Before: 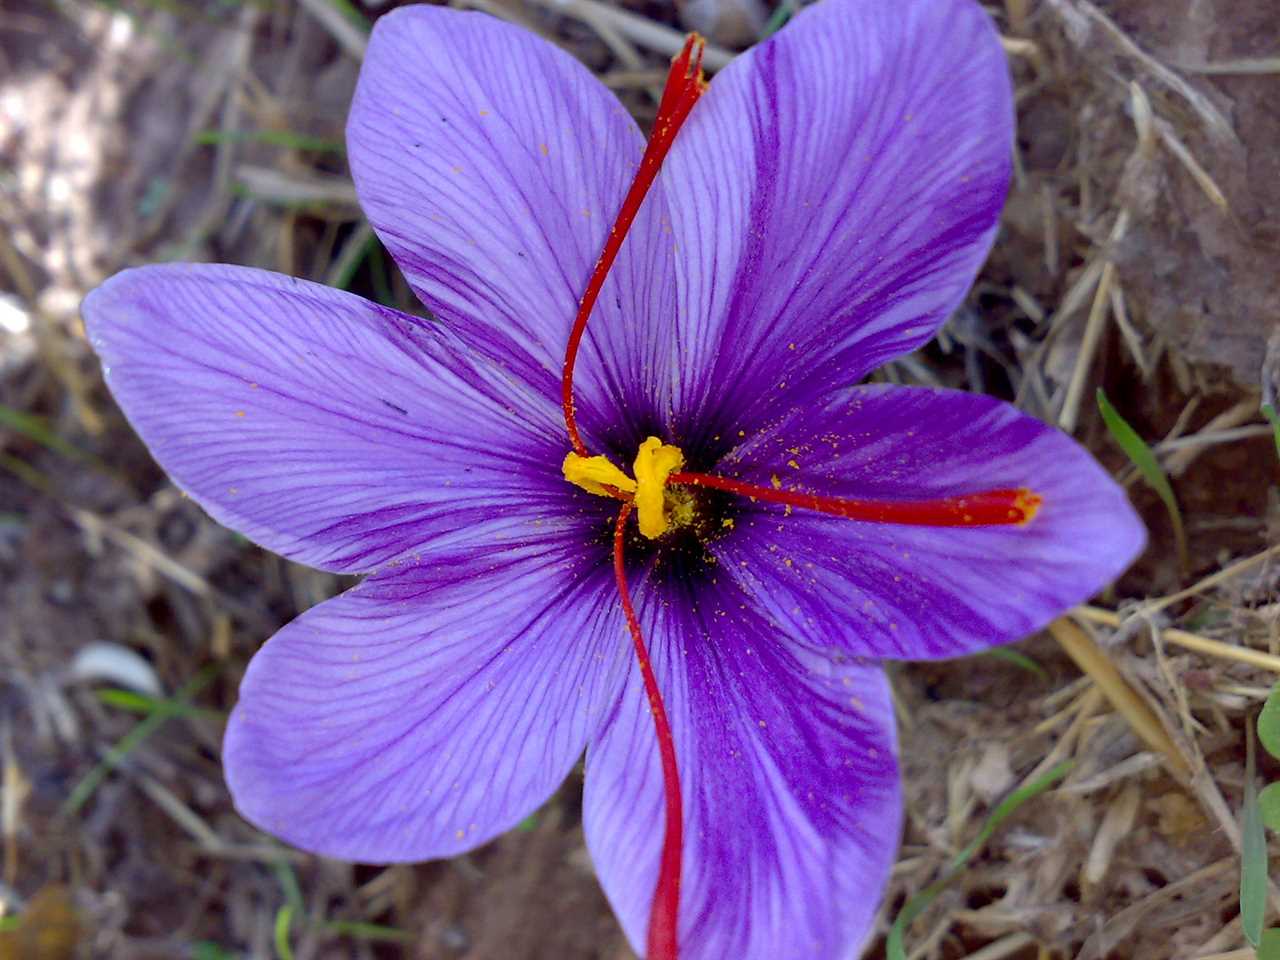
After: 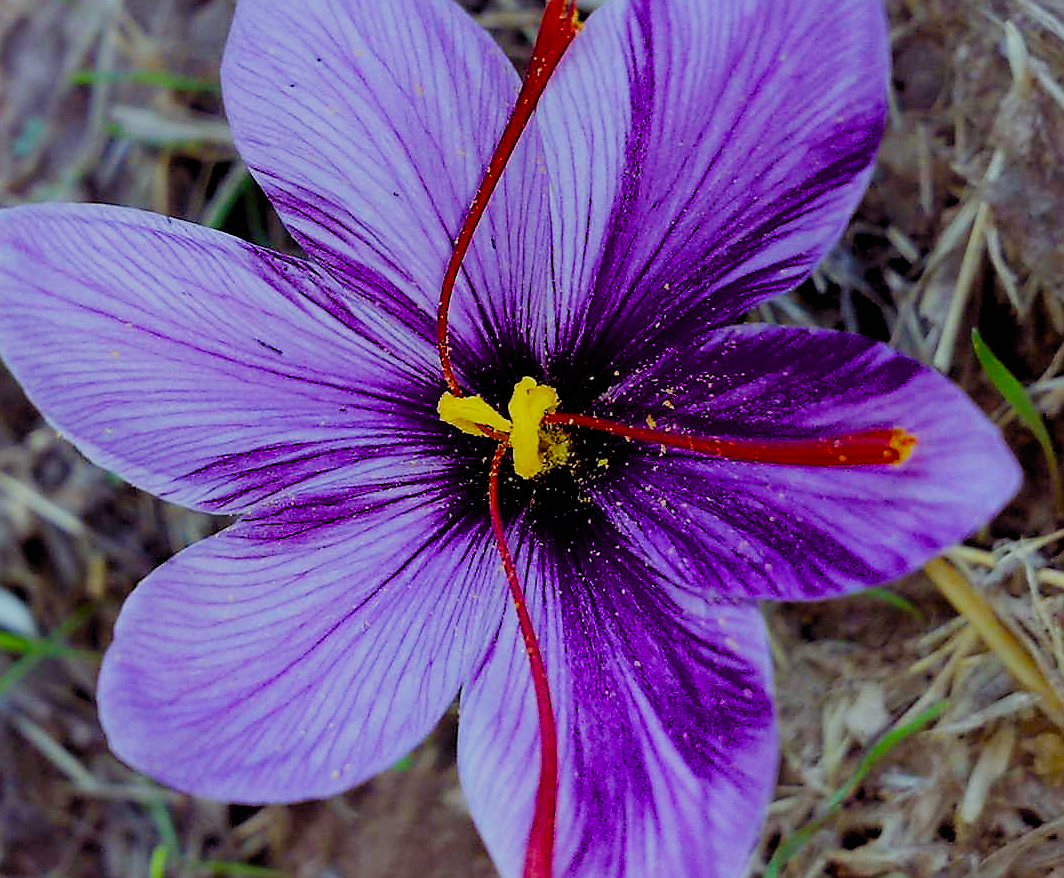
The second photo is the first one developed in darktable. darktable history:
color correction: highlights a* -0.168, highlights b* -0.11
color balance rgb: highlights gain › luminance 15.271%, highlights gain › chroma 3.878%, highlights gain › hue 206.68°, perceptual saturation grading › global saturation 29.966%
crop: left 9.777%, top 6.312%, right 7.035%, bottom 2.182%
sharpen: radius 1.376, amount 1.263, threshold 0.844
filmic rgb: black relative exposure -7.65 EV, white relative exposure 4.56 EV, hardness 3.61, preserve chrominance no, color science v5 (2021), contrast in shadows safe, contrast in highlights safe
